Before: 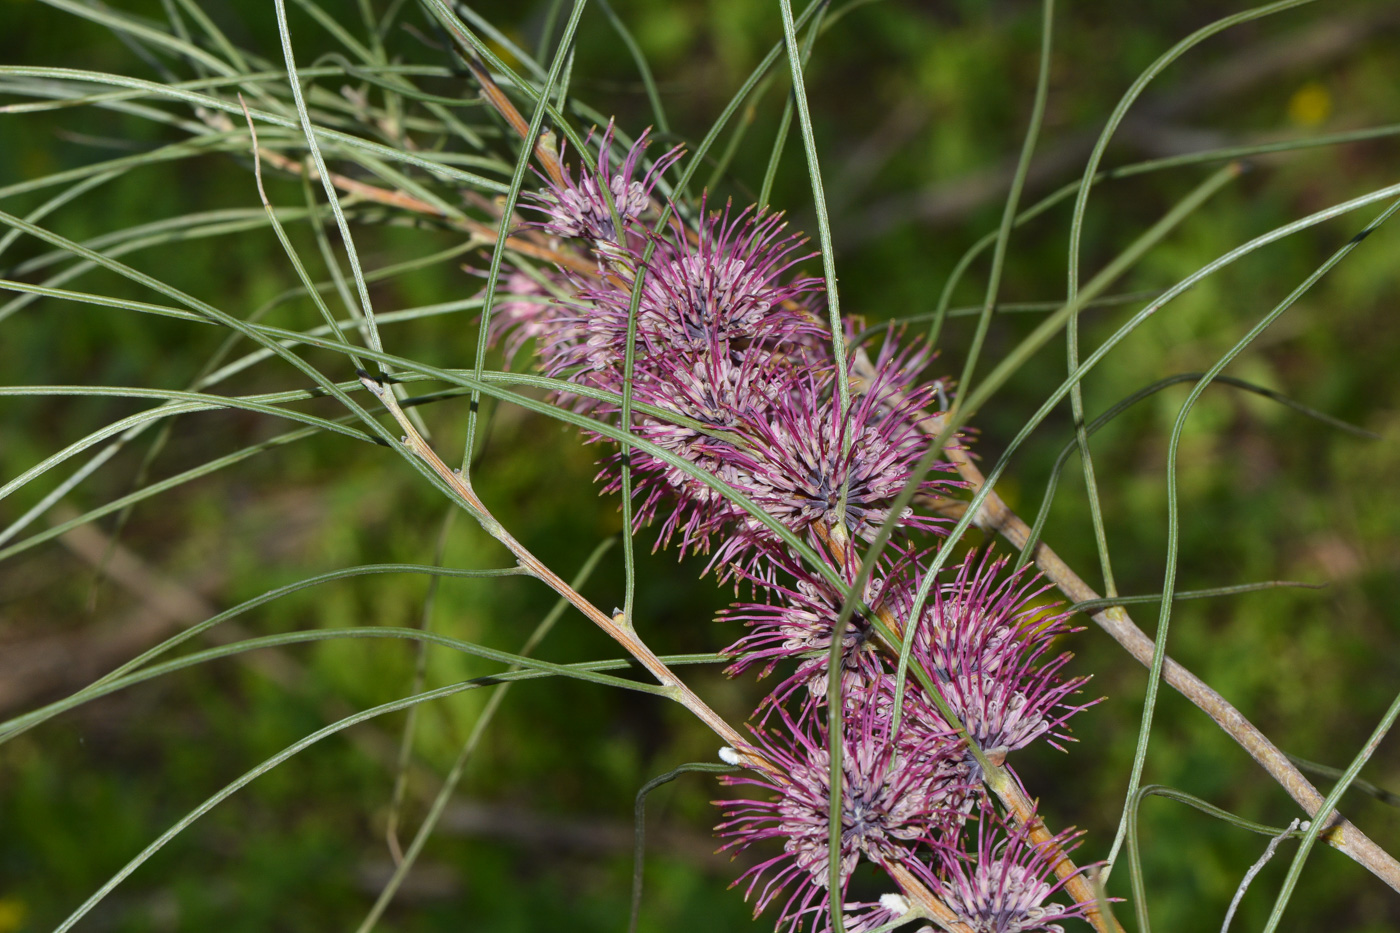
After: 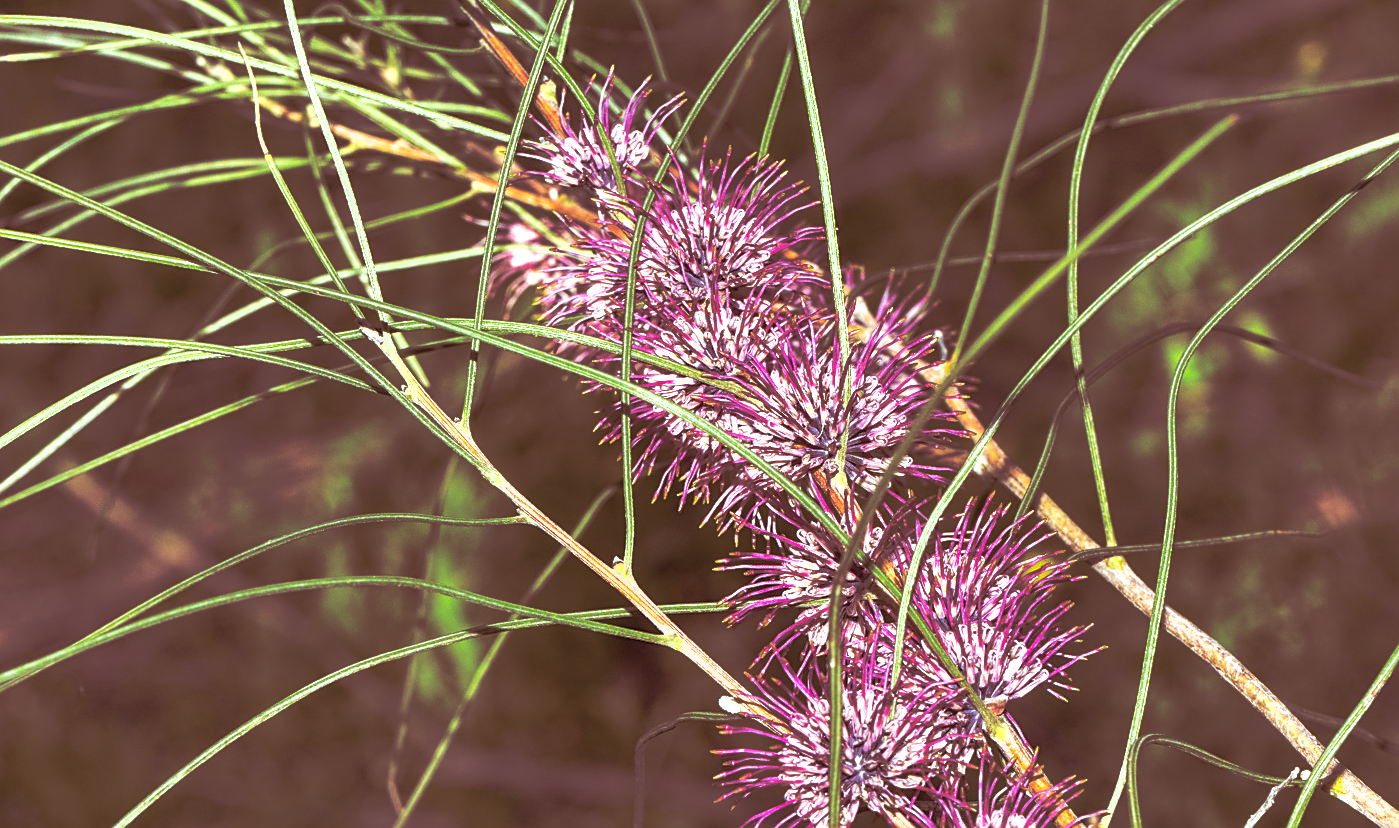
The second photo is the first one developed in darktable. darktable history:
color balance: mode lift, gamma, gain (sRGB), lift [1, 1.049, 1, 1]
sharpen: on, module defaults
tone curve: curves: ch0 [(0, 0) (0.003, 0.032) (0.53, 0.368) (0.901, 0.866) (1, 1)], preserve colors none
shadows and highlights: low approximation 0.01, soften with gaussian
crop and rotate: top 5.609%, bottom 5.609%
exposure: black level correction 0.001, exposure 1.116 EV, compensate highlight preservation false
local contrast: on, module defaults
split-toning: on, module defaults
